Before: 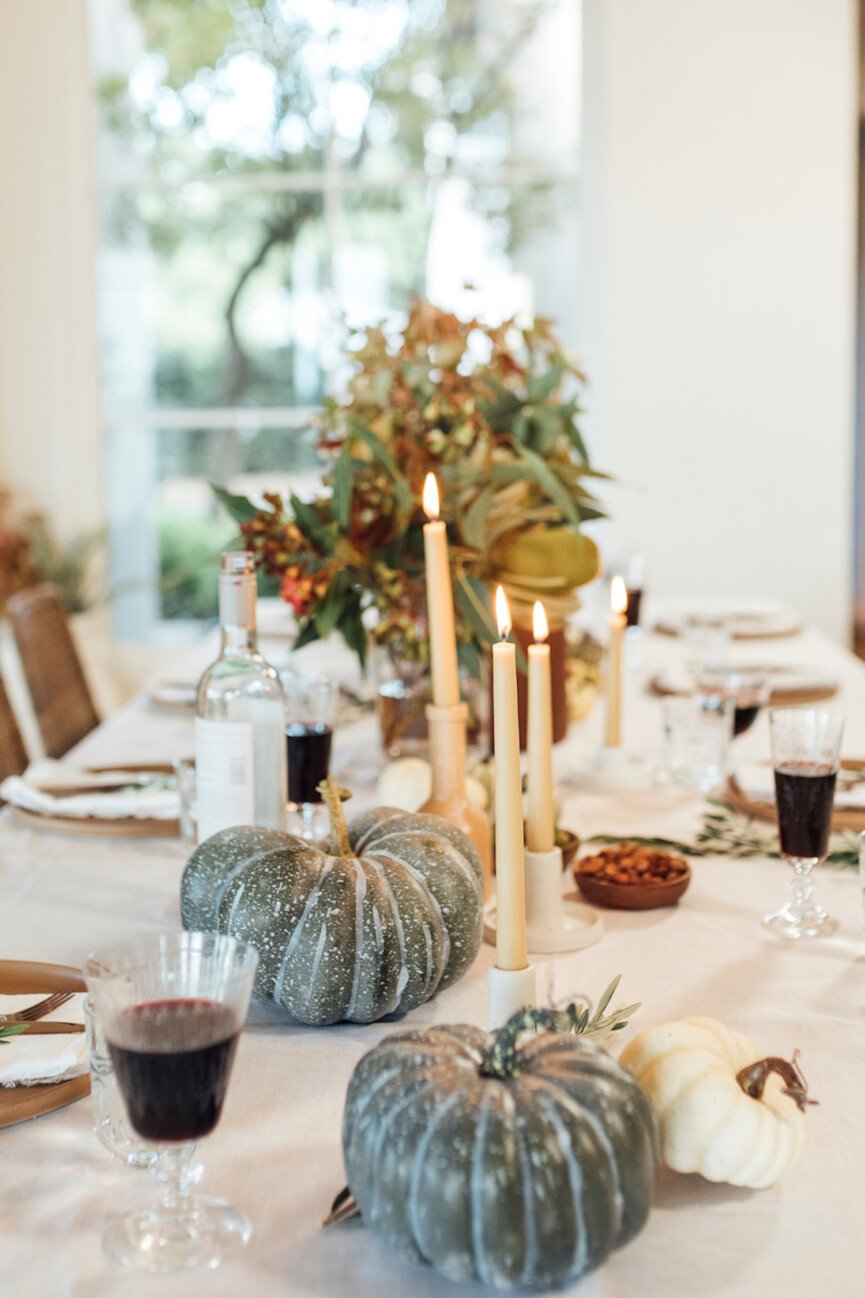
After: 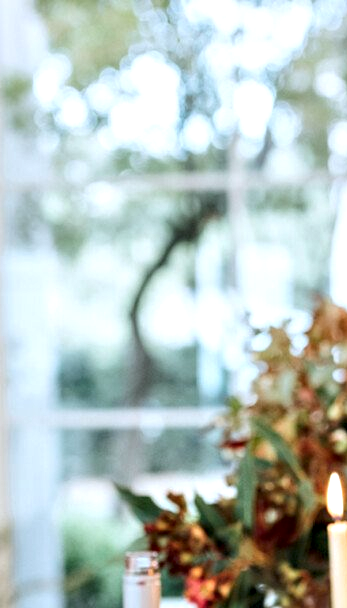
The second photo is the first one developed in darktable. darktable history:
color correction: highlights a* -0.822, highlights b* -8.71
tone equalizer: edges refinement/feathering 500, mask exposure compensation -1.57 EV, preserve details no
crop and rotate: left 11.138%, top 0.068%, right 48.726%, bottom 53.048%
contrast equalizer: octaves 7, y [[0.6 ×6], [0.55 ×6], [0 ×6], [0 ×6], [0 ×6]]
